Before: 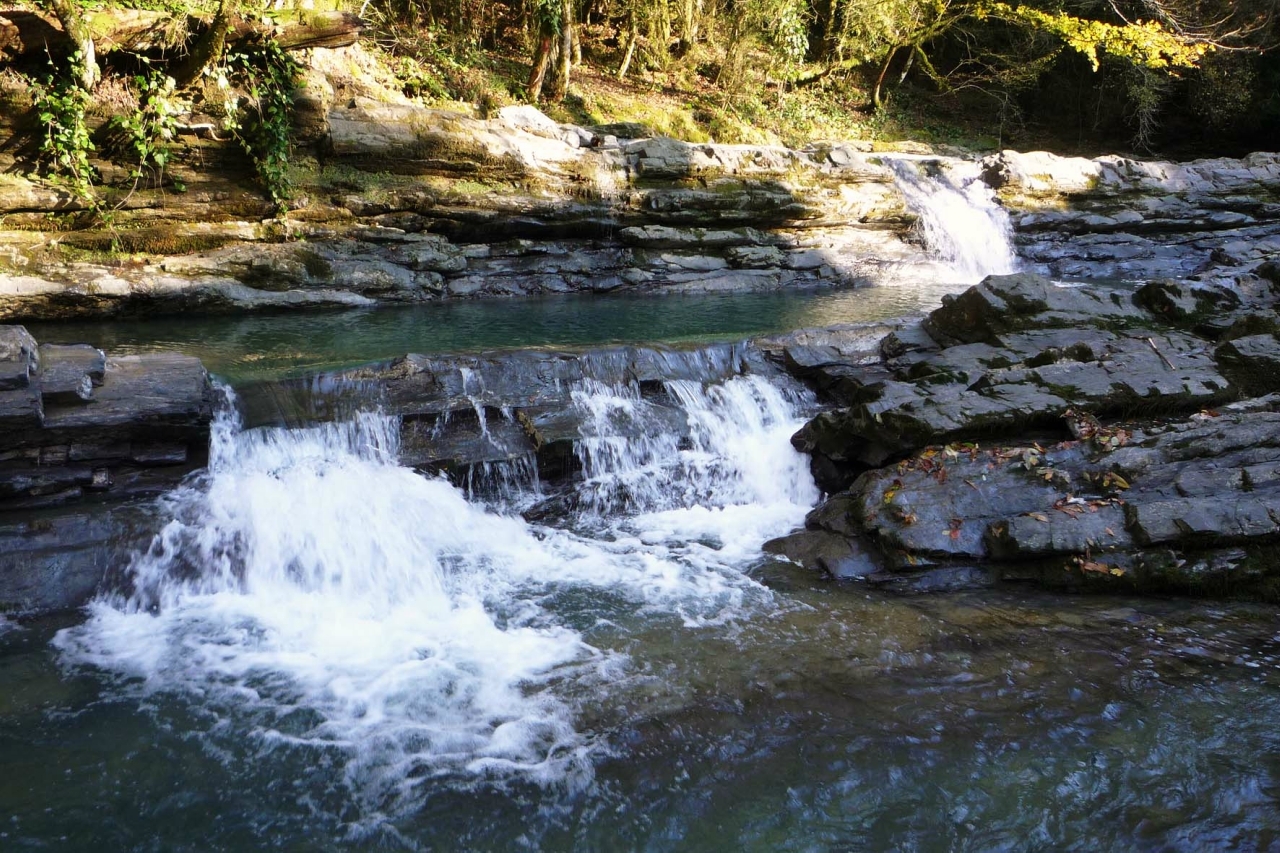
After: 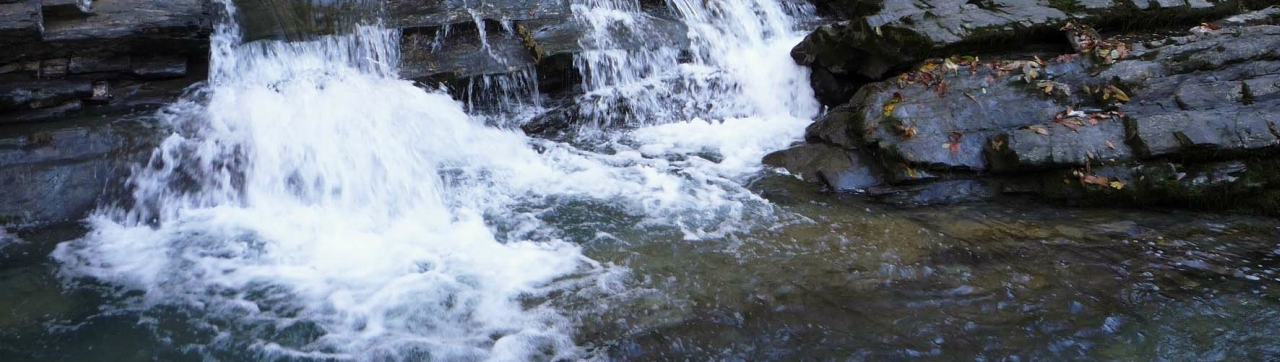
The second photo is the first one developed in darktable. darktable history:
contrast brightness saturation: contrast 0.013, saturation -0.049
crop: top 45.395%, bottom 12.107%
